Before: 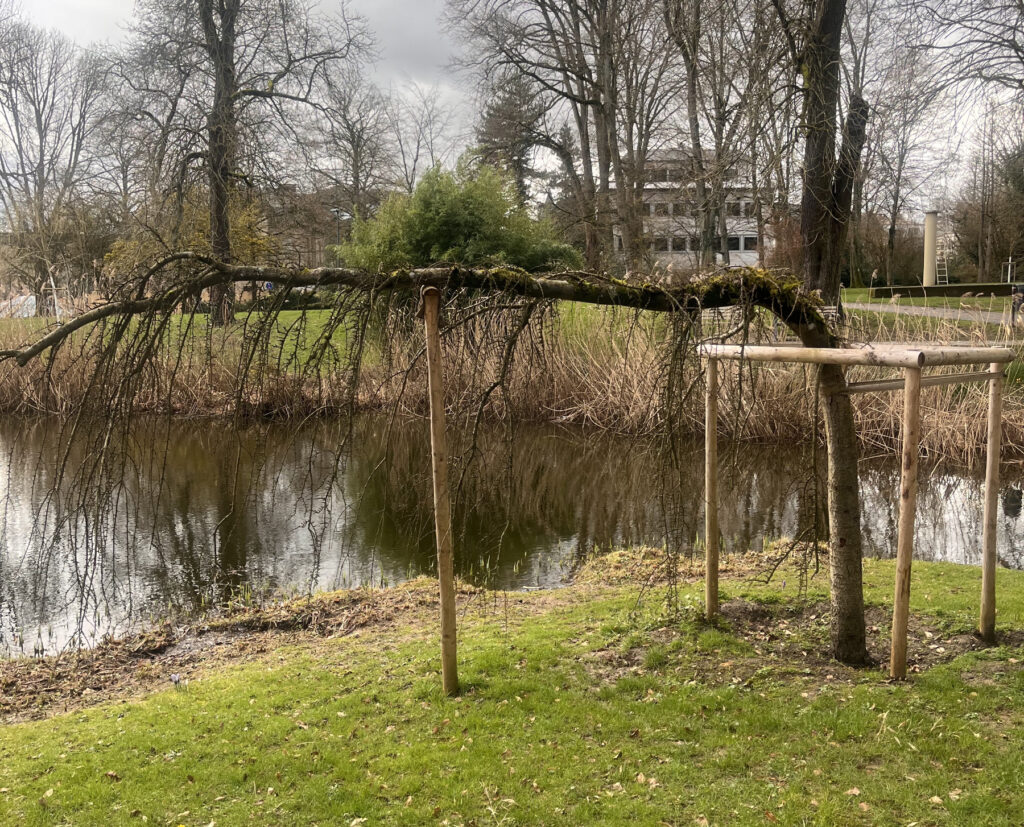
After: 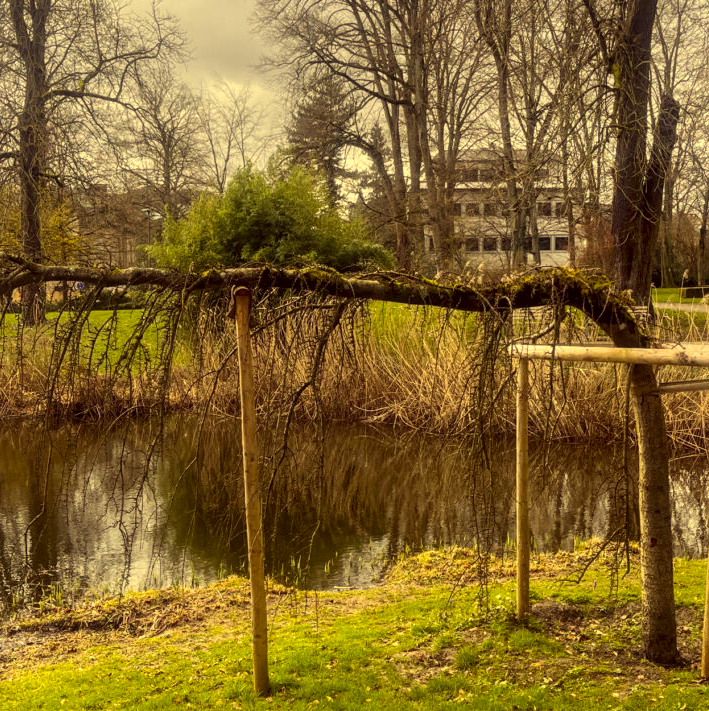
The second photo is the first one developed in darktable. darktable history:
local contrast: on, module defaults
crop: left 18.479%, right 12.2%, bottom 13.971%
color correction: highlights a* -0.482, highlights b* 40, shadows a* 9.8, shadows b* -0.161
